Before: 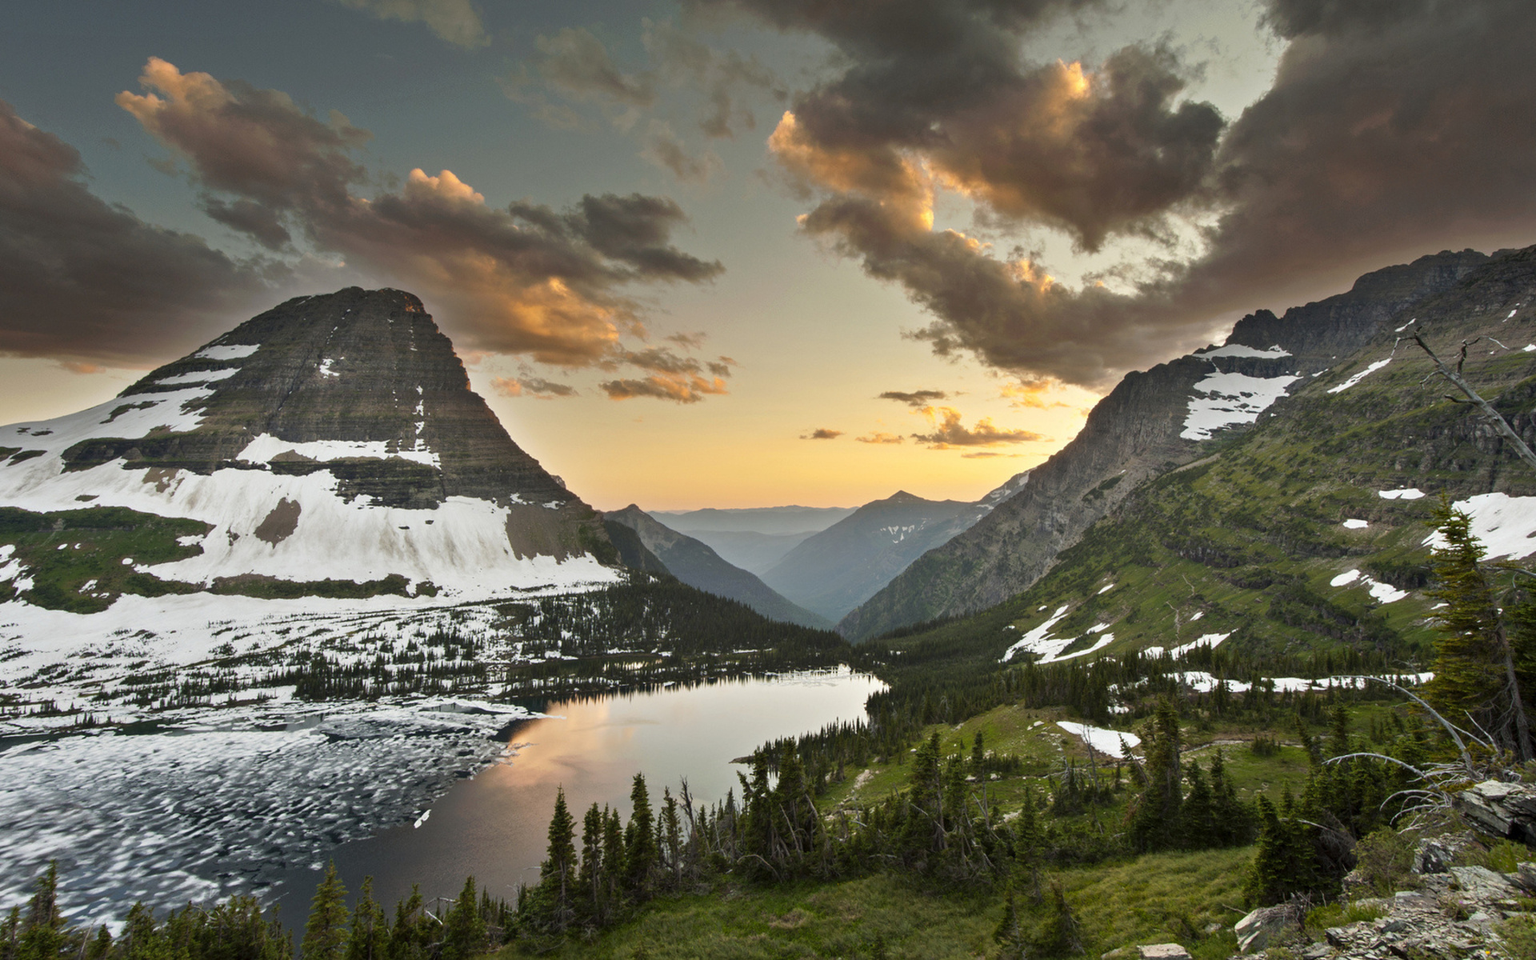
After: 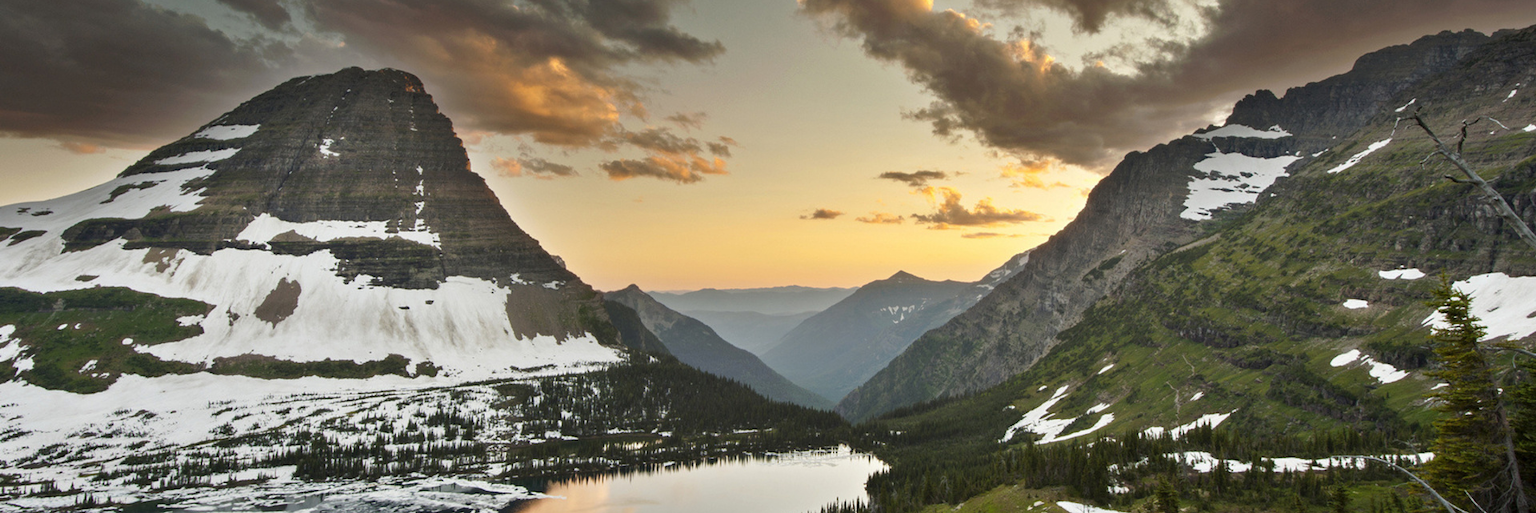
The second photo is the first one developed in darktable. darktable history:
crop and rotate: top 22.964%, bottom 23.454%
